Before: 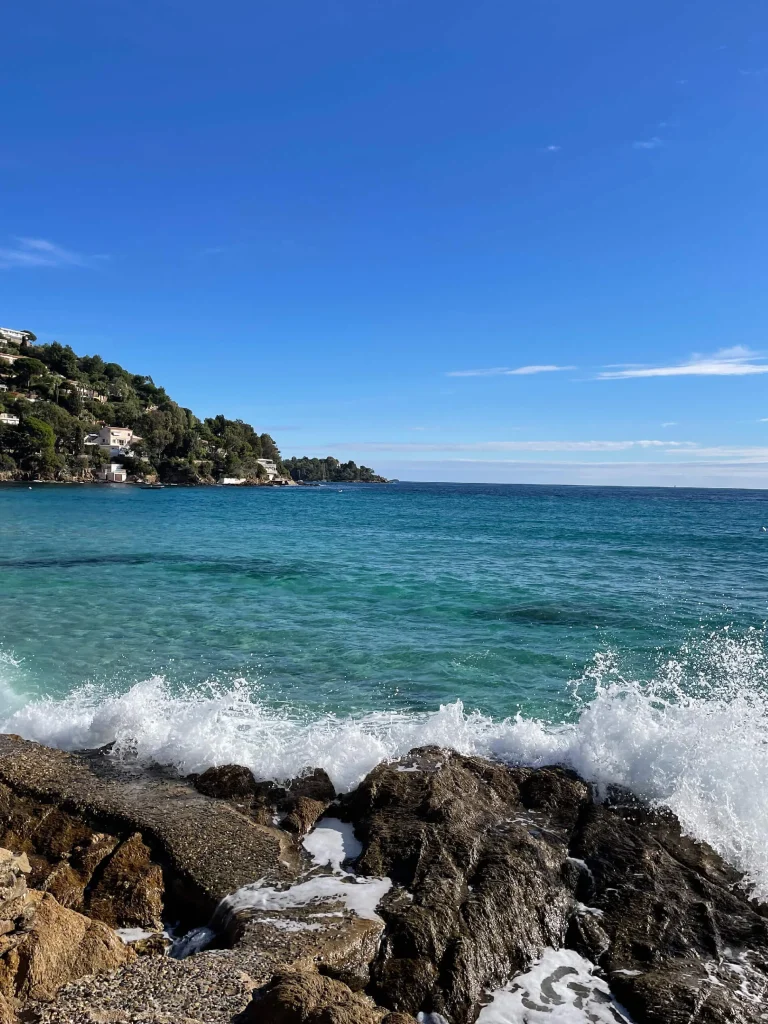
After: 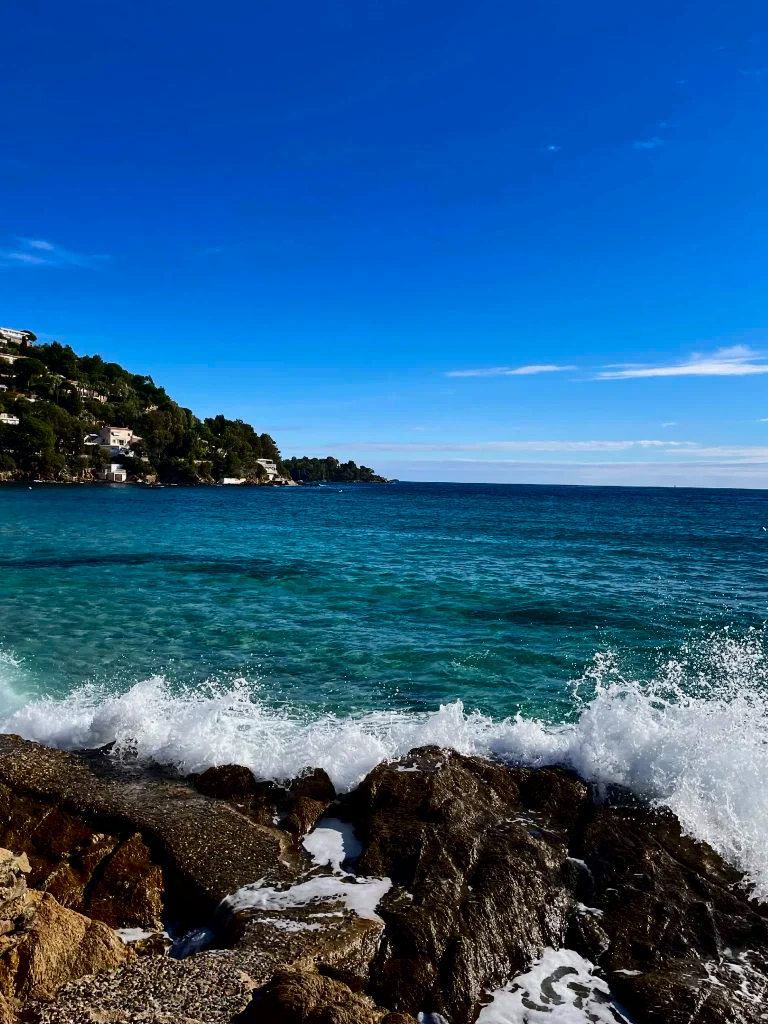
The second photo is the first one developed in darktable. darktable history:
contrast brightness saturation: contrast 0.22, brightness -0.19, saturation 0.24
shadows and highlights: shadows -20, white point adjustment -2, highlights -35
